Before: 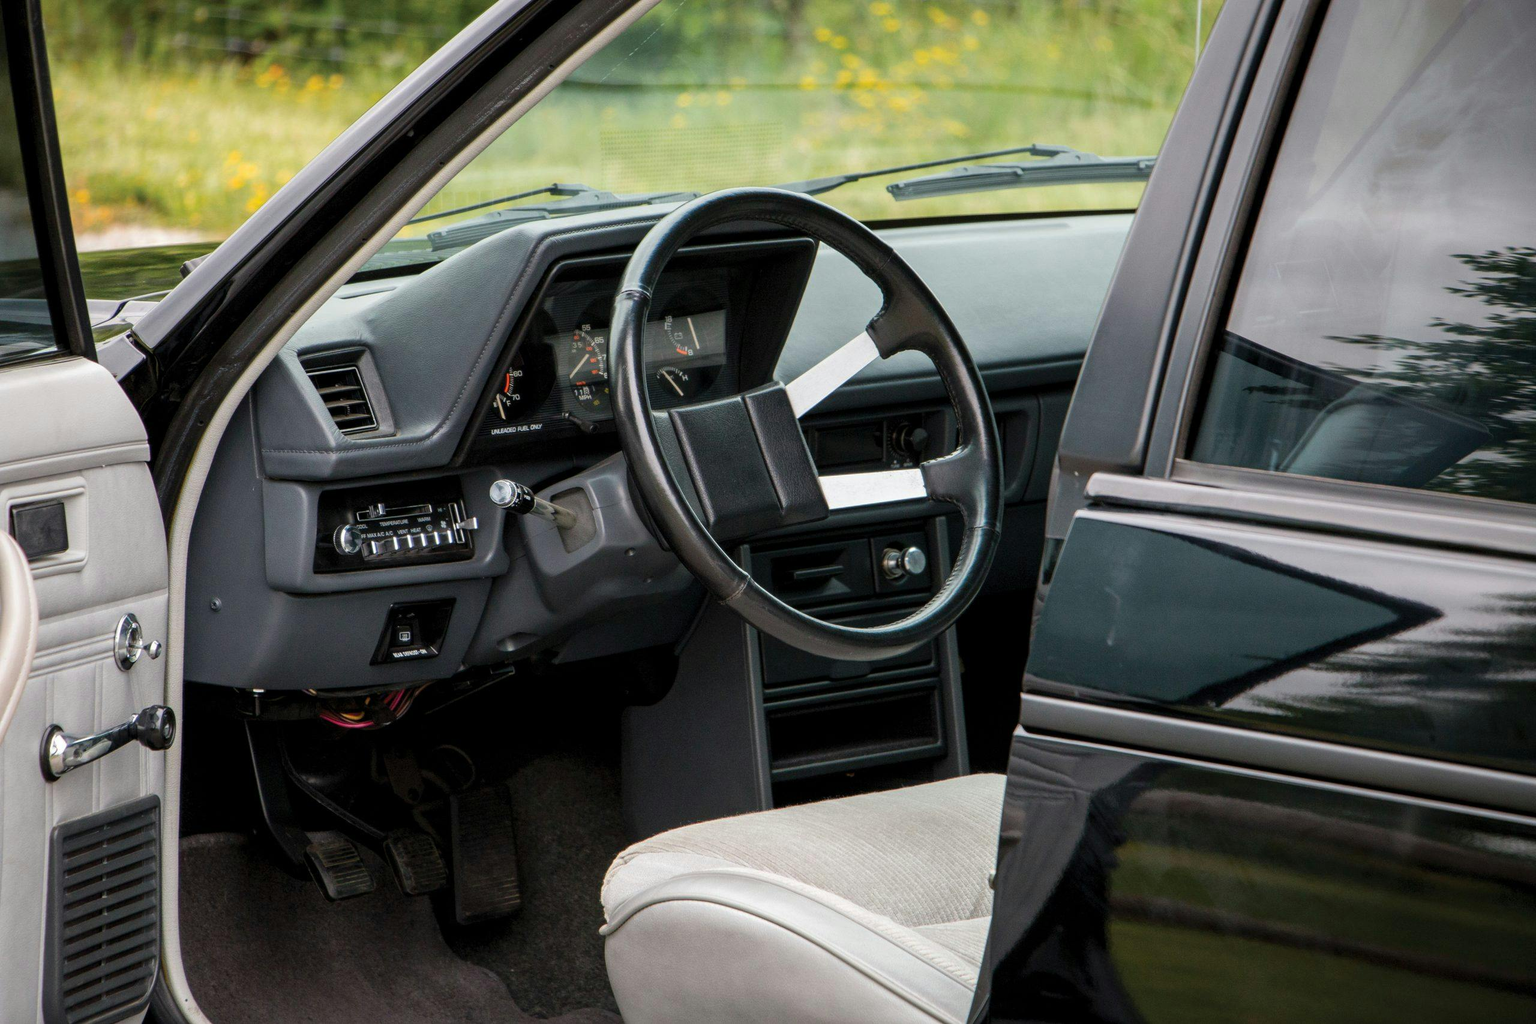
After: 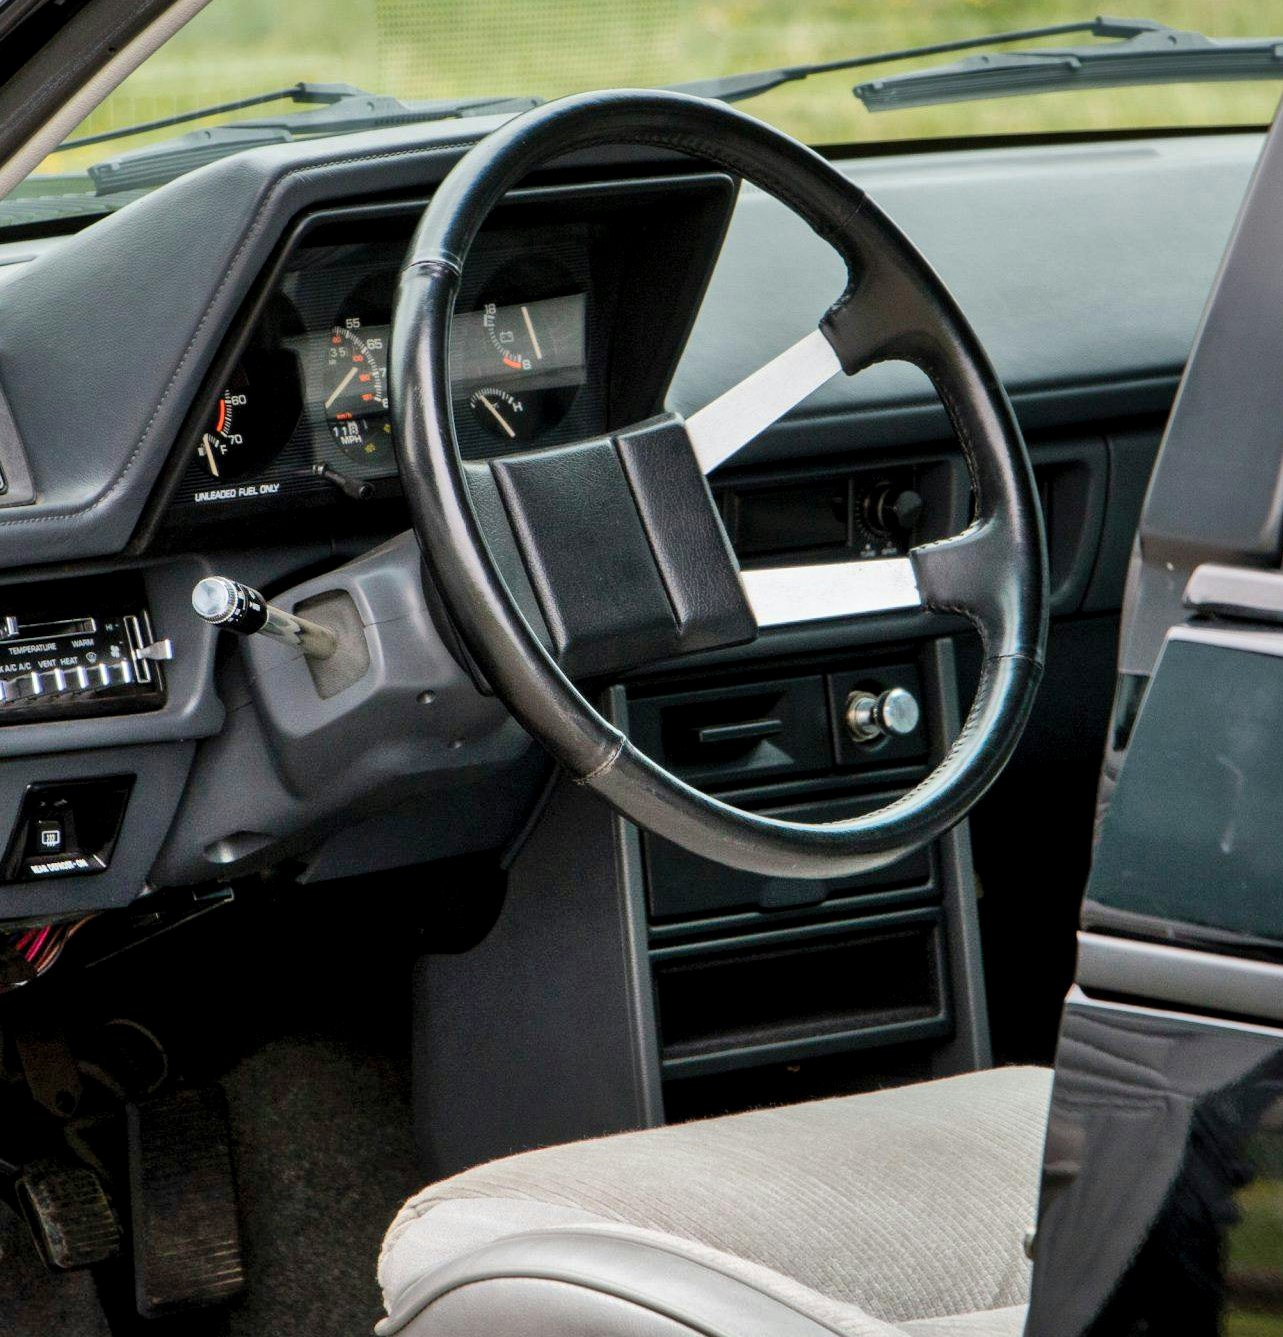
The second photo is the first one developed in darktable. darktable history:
exposure: black level correction 0.002, compensate highlight preservation false
shadows and highlights: radius 101.01, shadows 50.49, highlights -64.54, soften with gaussian
crop and rotate: angle 0.025°, left 24.42%, top 13.111%, right 25.47%, bottom 8.585%
